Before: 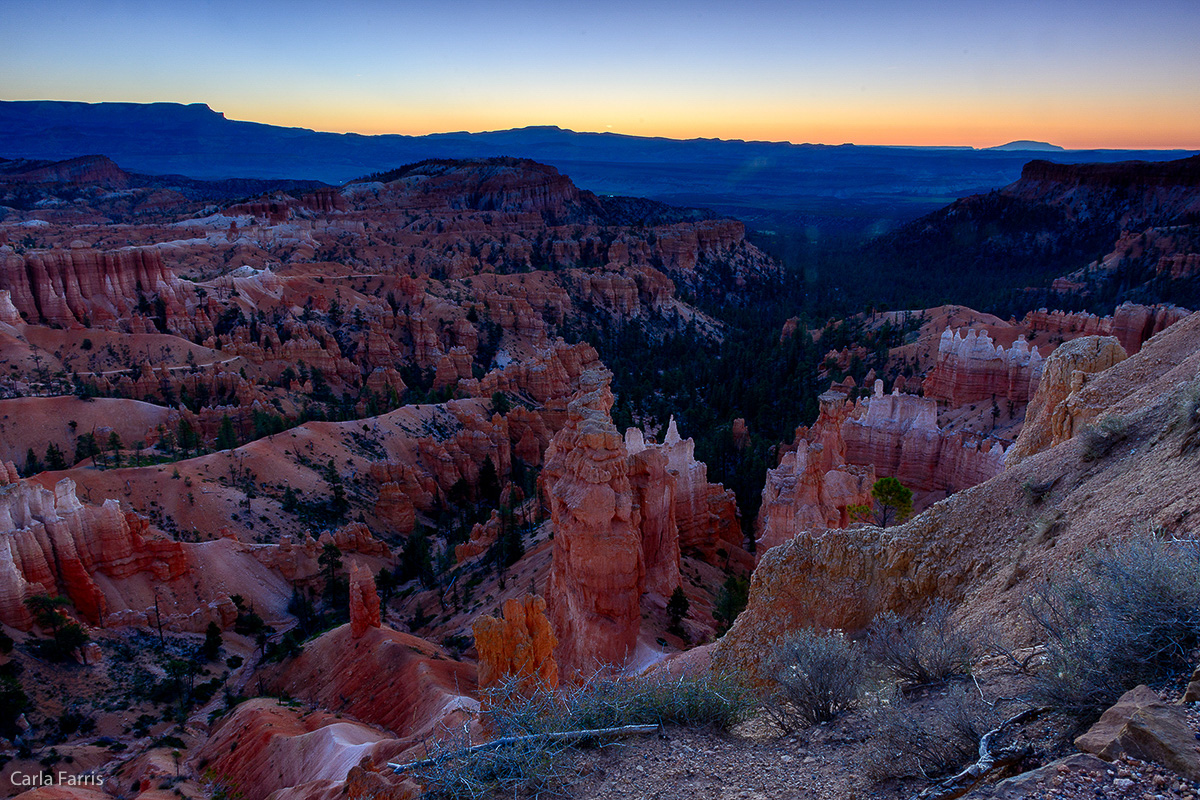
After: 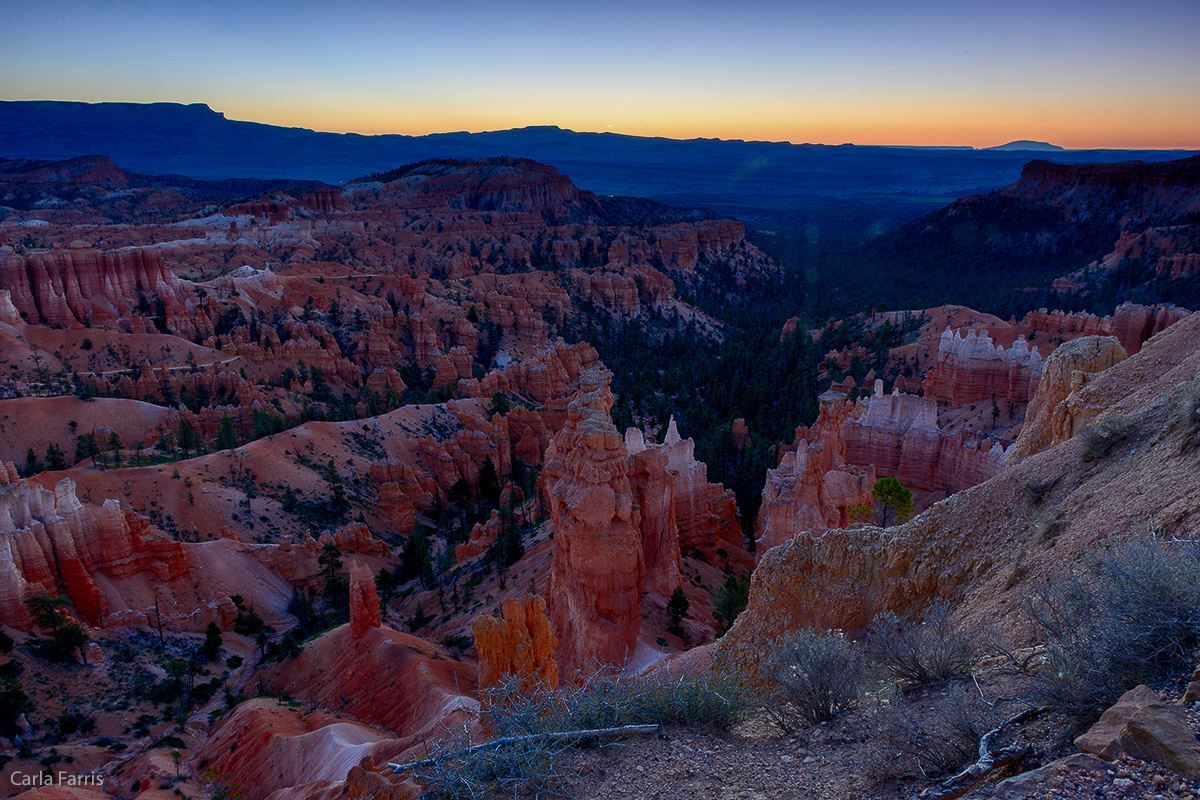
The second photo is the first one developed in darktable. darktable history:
tone equalizer: -8 EV 0.26 EV, -7 EV 0.454 EV, -6 EV 0.442 EV, -5 EV 0.272 EV, -3 EV -0.244 EV, -2 EV -0.409 EV, -1 EV -0.44 EV, +0 EV -0.223 EV
